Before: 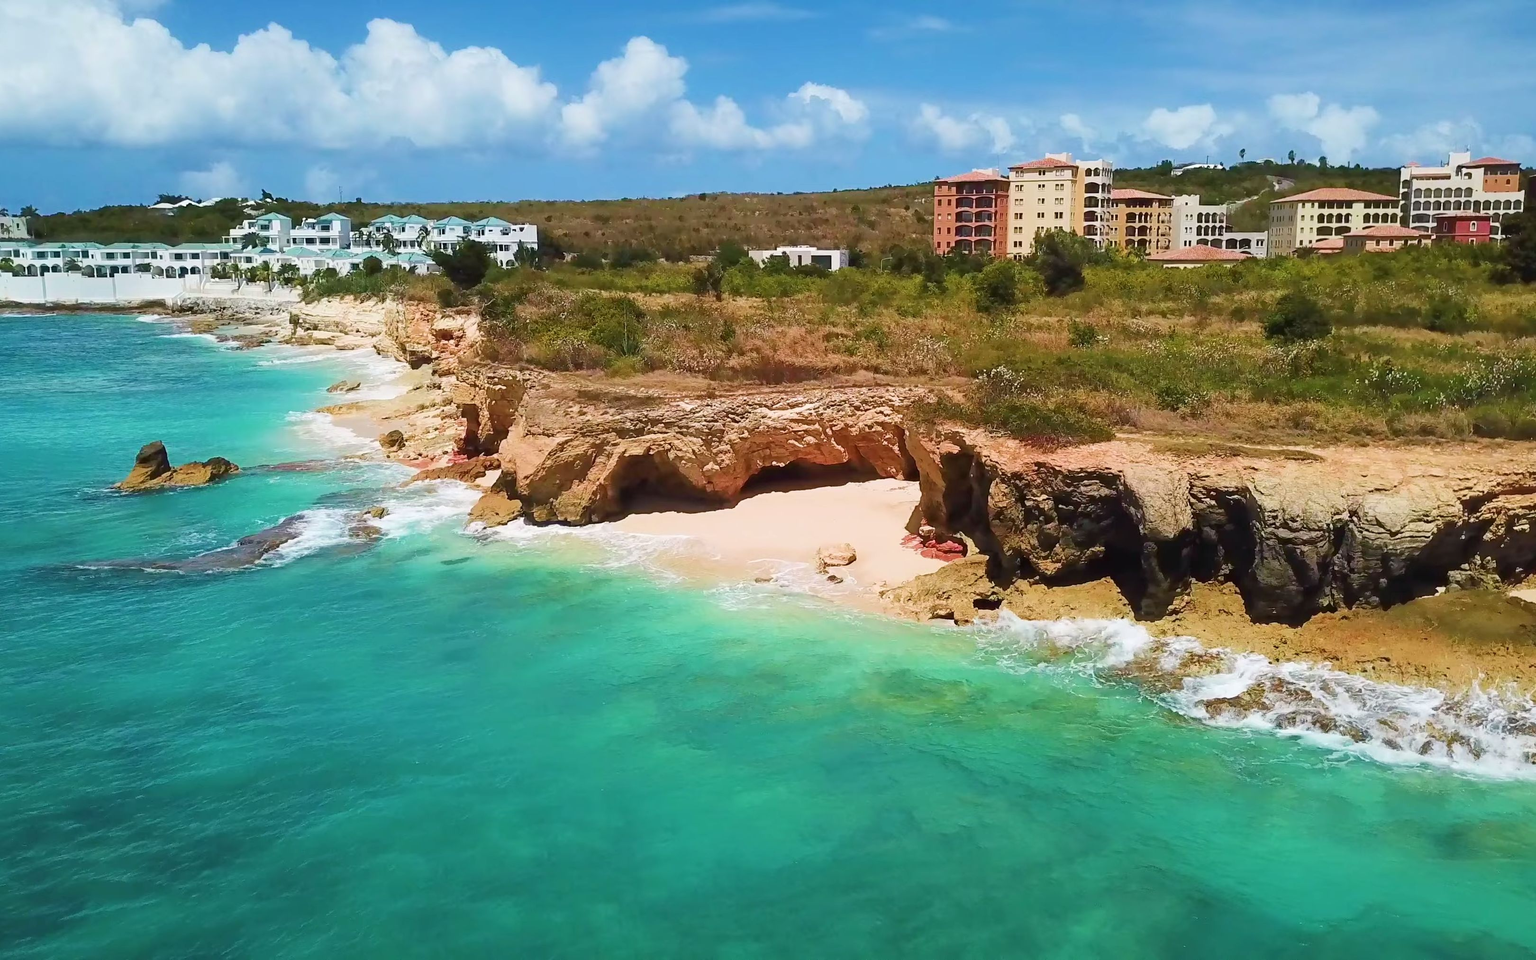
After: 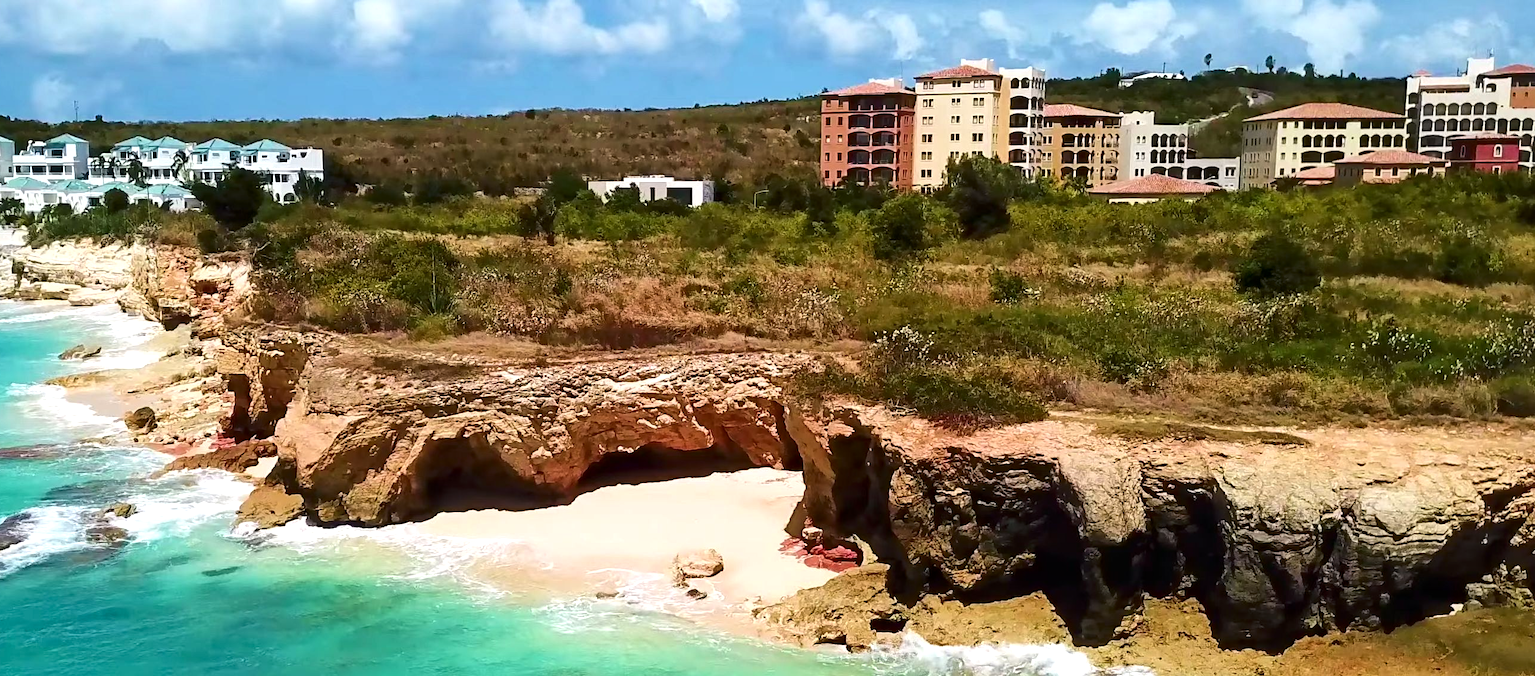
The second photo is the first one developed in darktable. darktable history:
tone equalizer: -8 EV -0.445 EV, -7 EV -0.403 EV, -6 EV -0.295 EV, -5 EV -0.233 EV, -3 EV 0.223 EV, -2 EV 0.354 EV, -1 EV 0.39 EV, +0 EV 0.423 EV, edges refinement/feathering 500, mask exposure compensation -1.57 EV, preserve details no
contrast brightness saturation: brightness -0.097
local contrast: mode bilateral grid, contrast 20, coarseness 50, detail 119%, midtone range 0.2
crop: left 18.255%, top 11.103%, right 2.078%, bottom 32.716%
